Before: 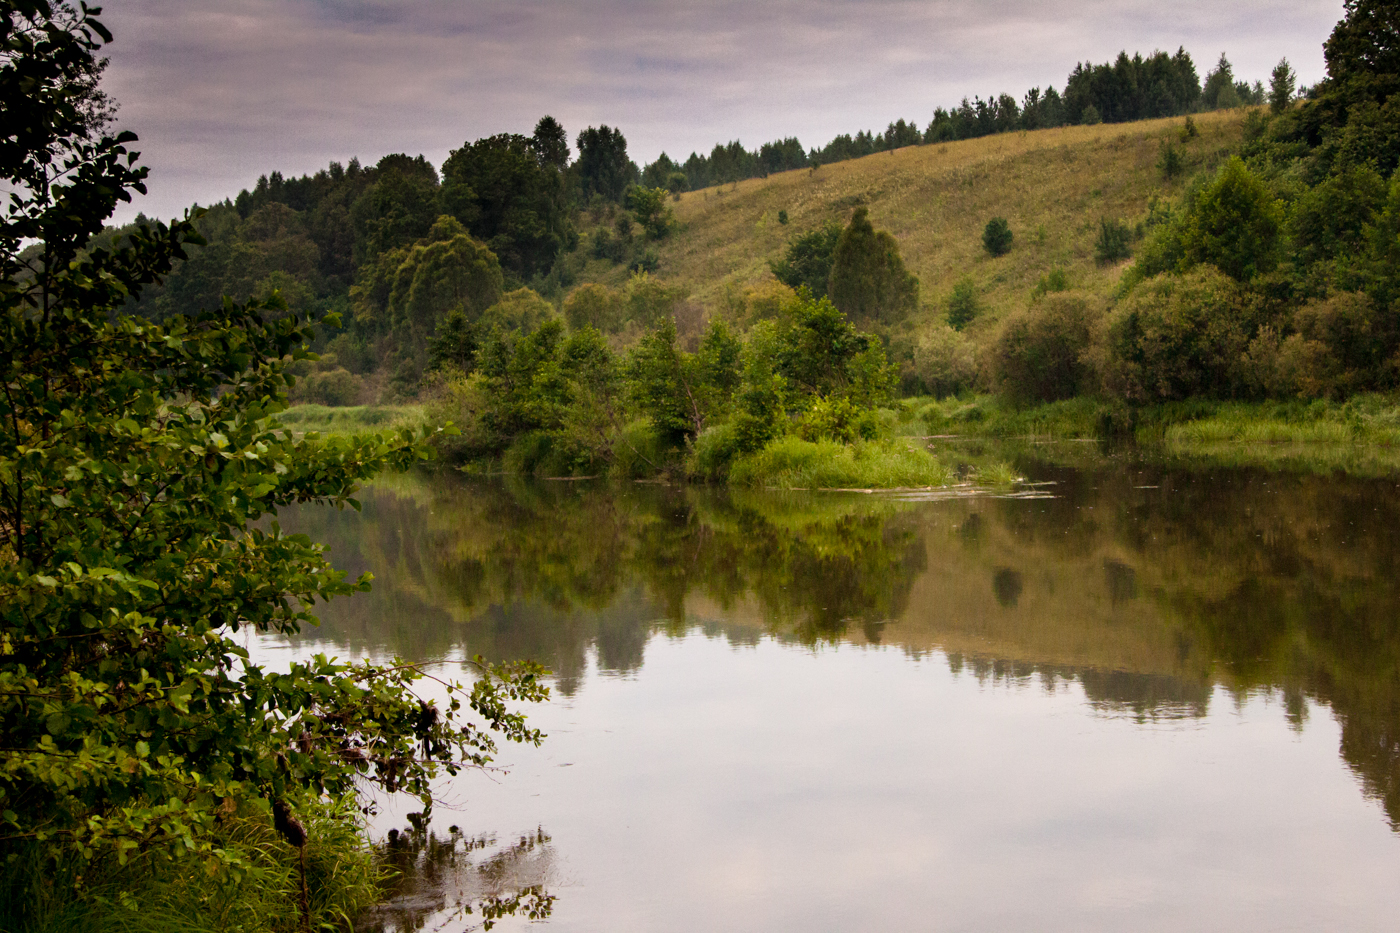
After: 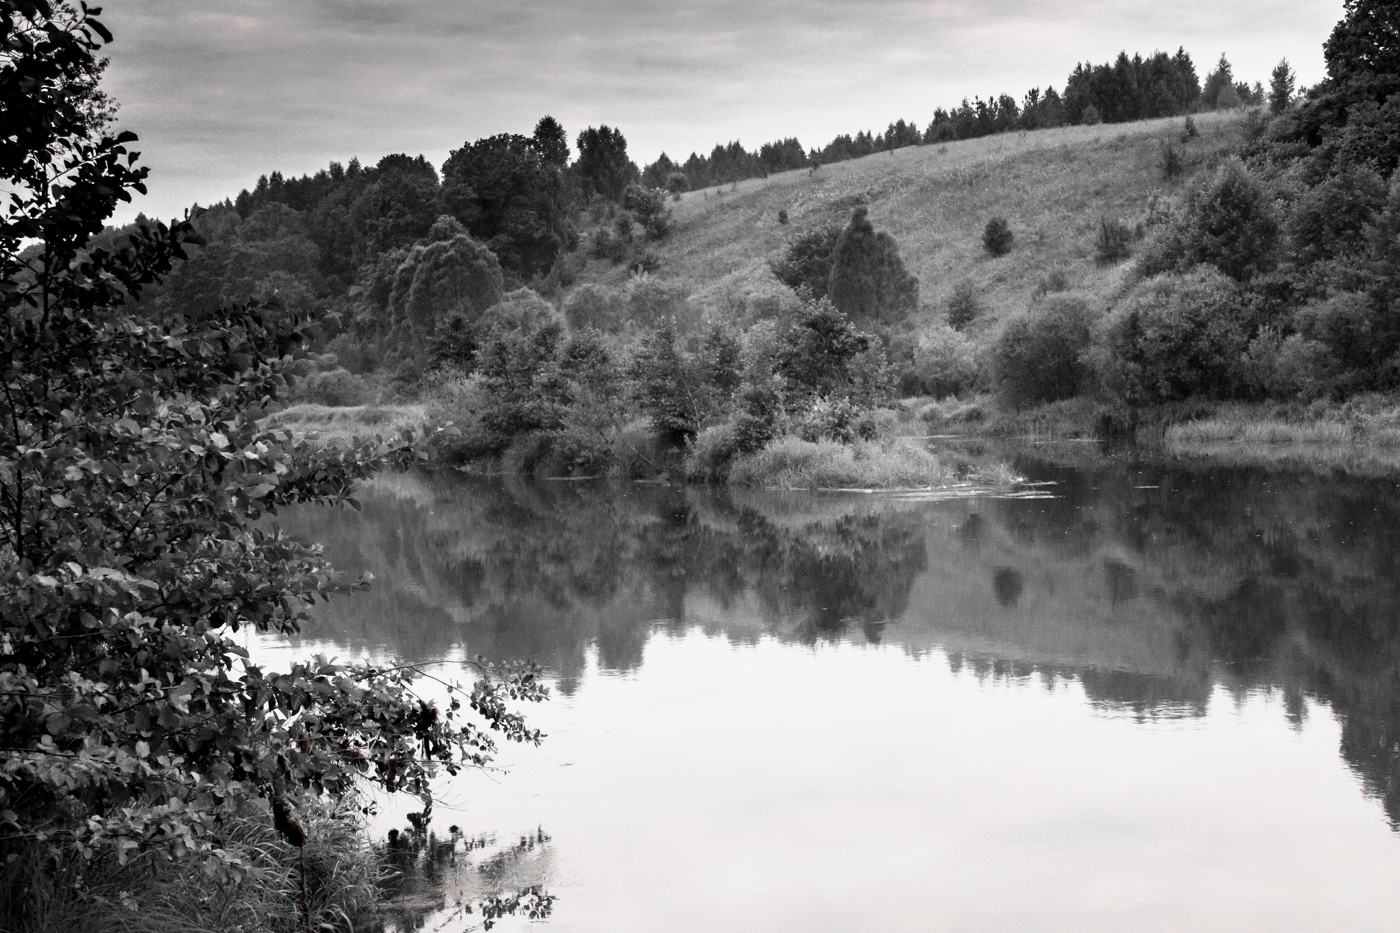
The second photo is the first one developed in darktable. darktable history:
base curve: curves: ch0 [(0, 0) (0.579, 0.807) (1, 1)], preserve colors none
color zones: curves: ch1 [(0, 0.006) (0.094, 0.285) (0.171, 0.001) (0.429, 0.001) (0.571, 0.003) (0.714, 0.004) (0.857, 0.004) (1, 0.006)]
